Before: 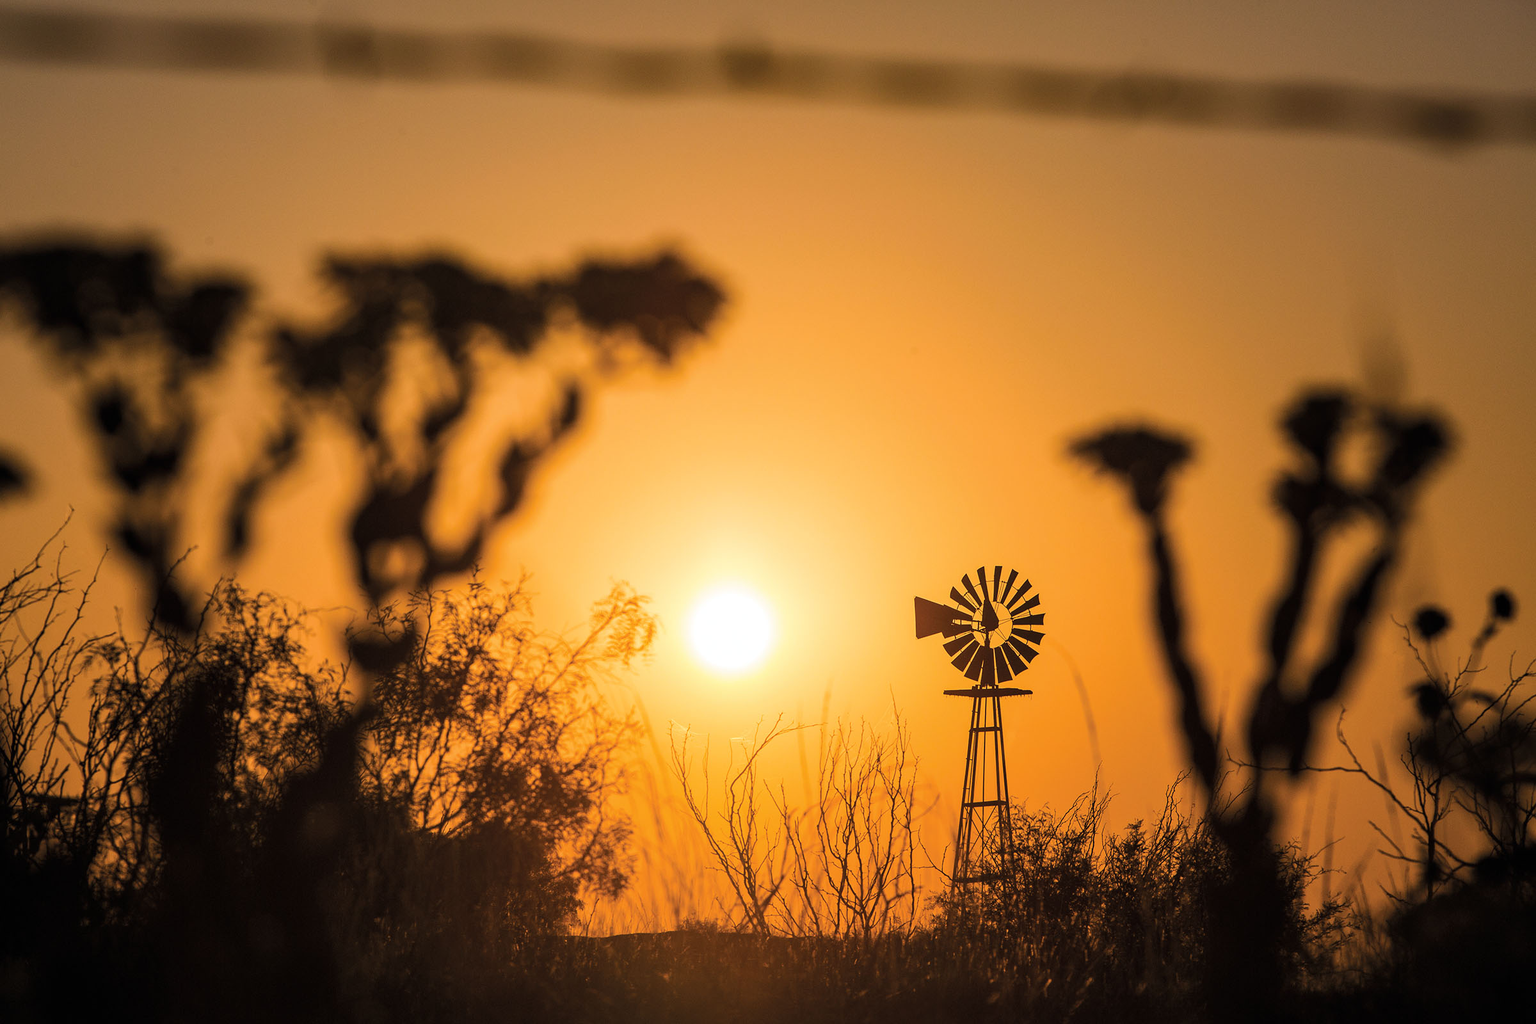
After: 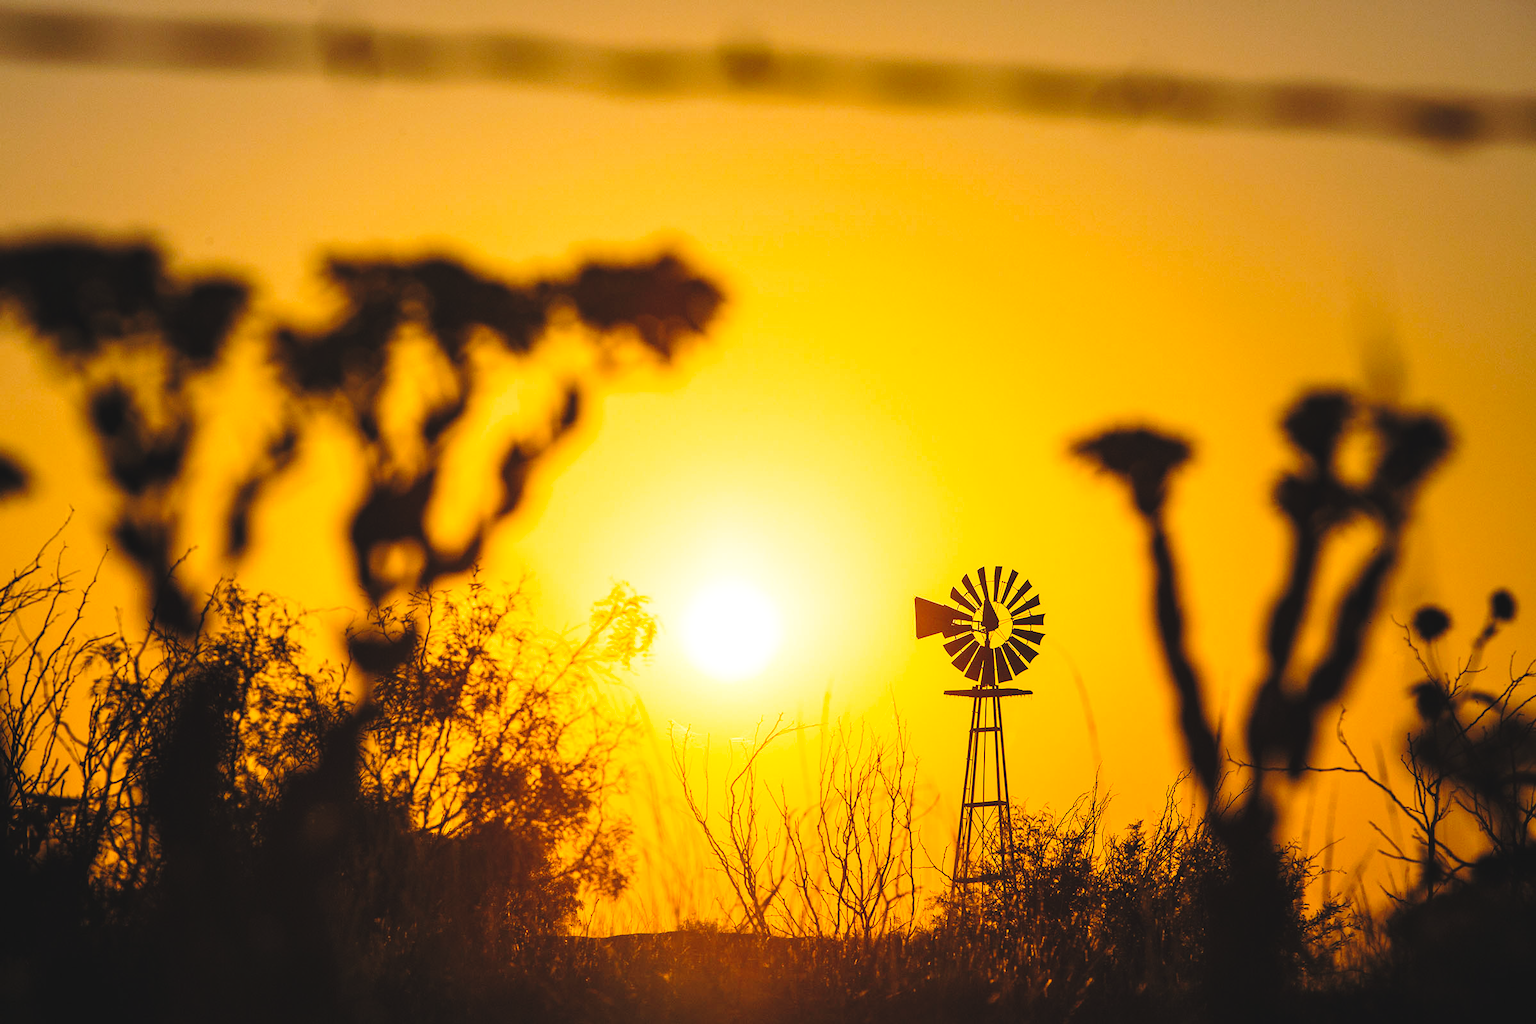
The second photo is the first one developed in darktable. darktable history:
color balance rgb: highlights gain › luminance 6.833%, highlights gain › chroma 0.88%, highlights gain › hue 47.84°, global offset › luminance 0.771%, perceptual saturation grading › global saturation 19.951%
base curve: curves: ch0 [(0, 0) (0.028, 0.03) (0.121, 0.232) (0.46, 0.748) (0.859, 0.968) (1, 1)], preserve colors none
